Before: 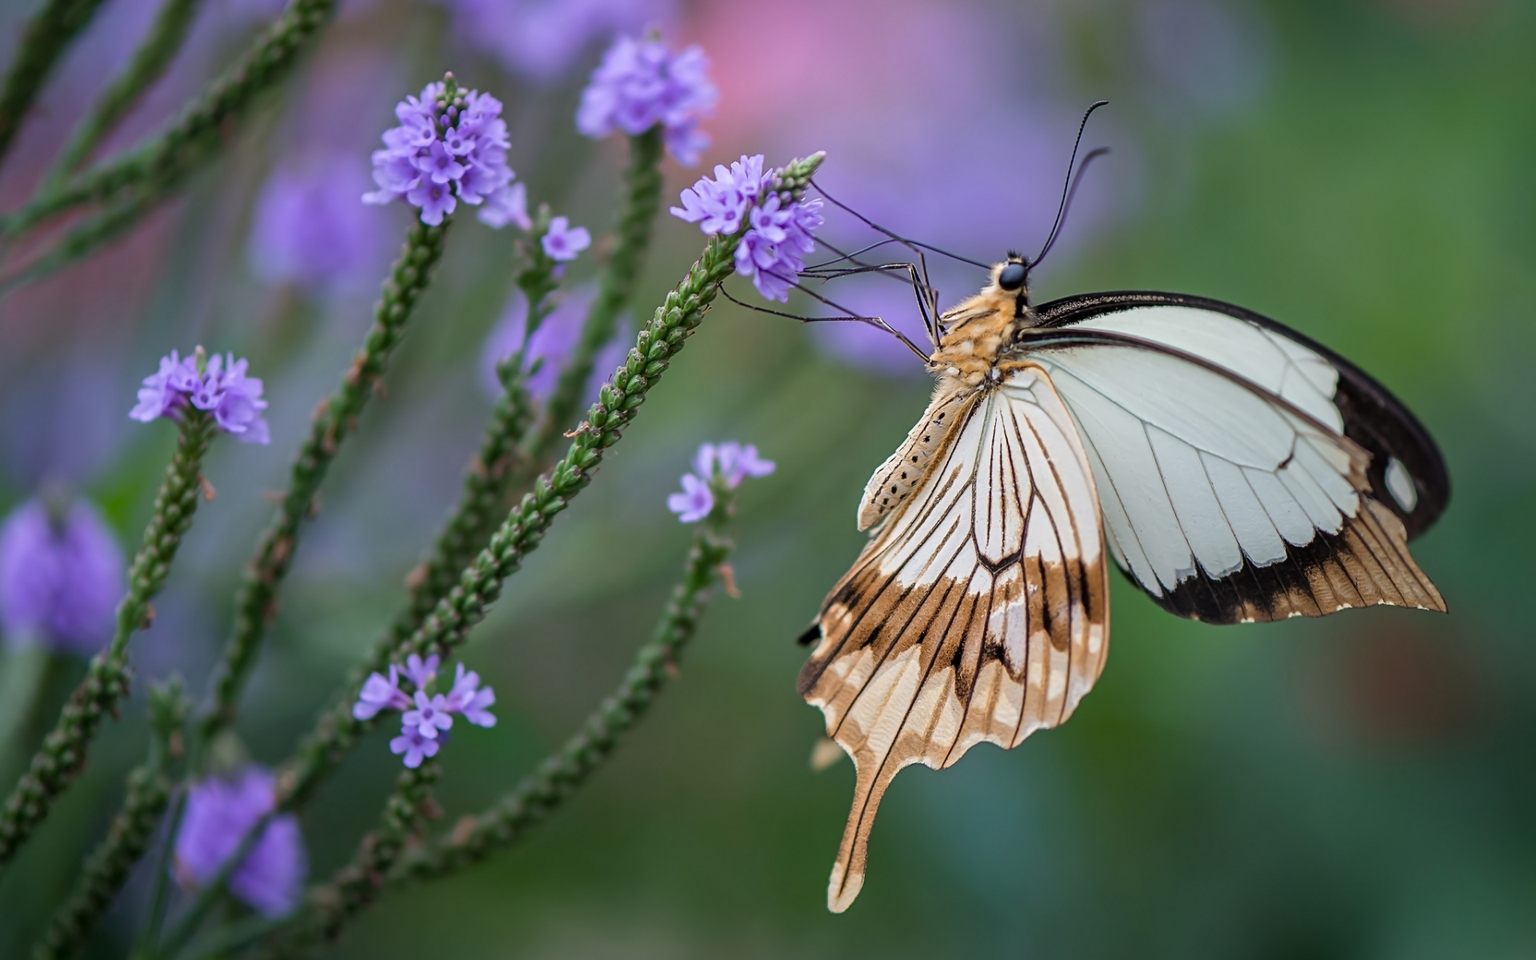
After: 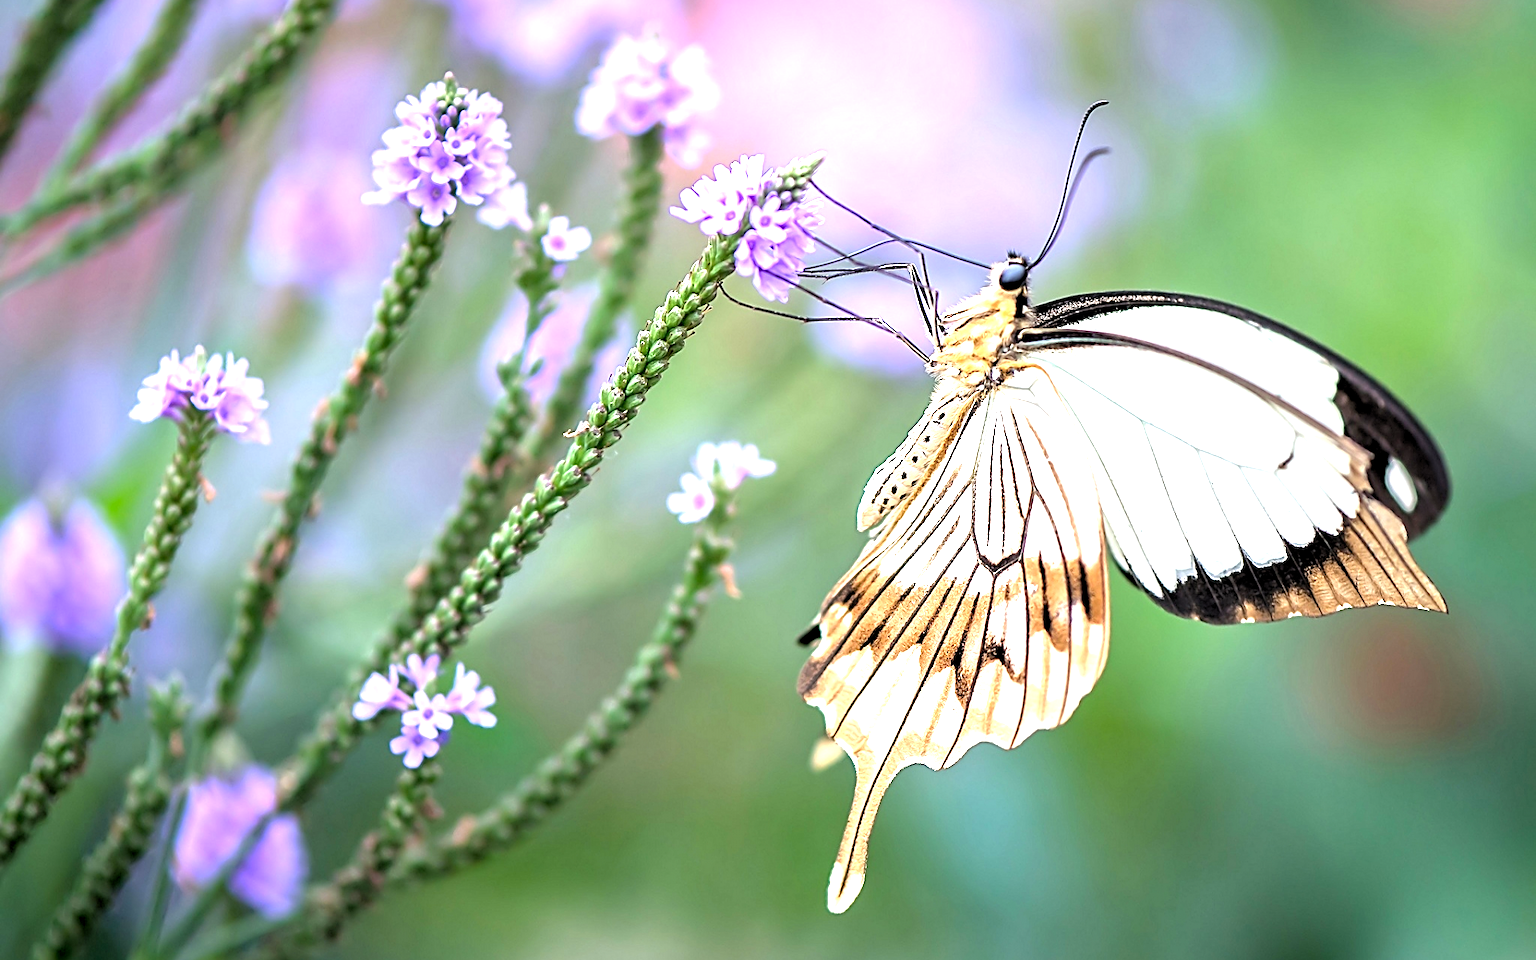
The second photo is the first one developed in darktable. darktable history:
sharpen: on, module defaults
rgb levels: levels [[0.01, 0.419, 0.839], [0, 0.5, 1], [0, 0.5, 1]]
exposure: black level correction 0.001, exposure 1.646 EV, compensate exposure bias true, compensate highlight preservation false
